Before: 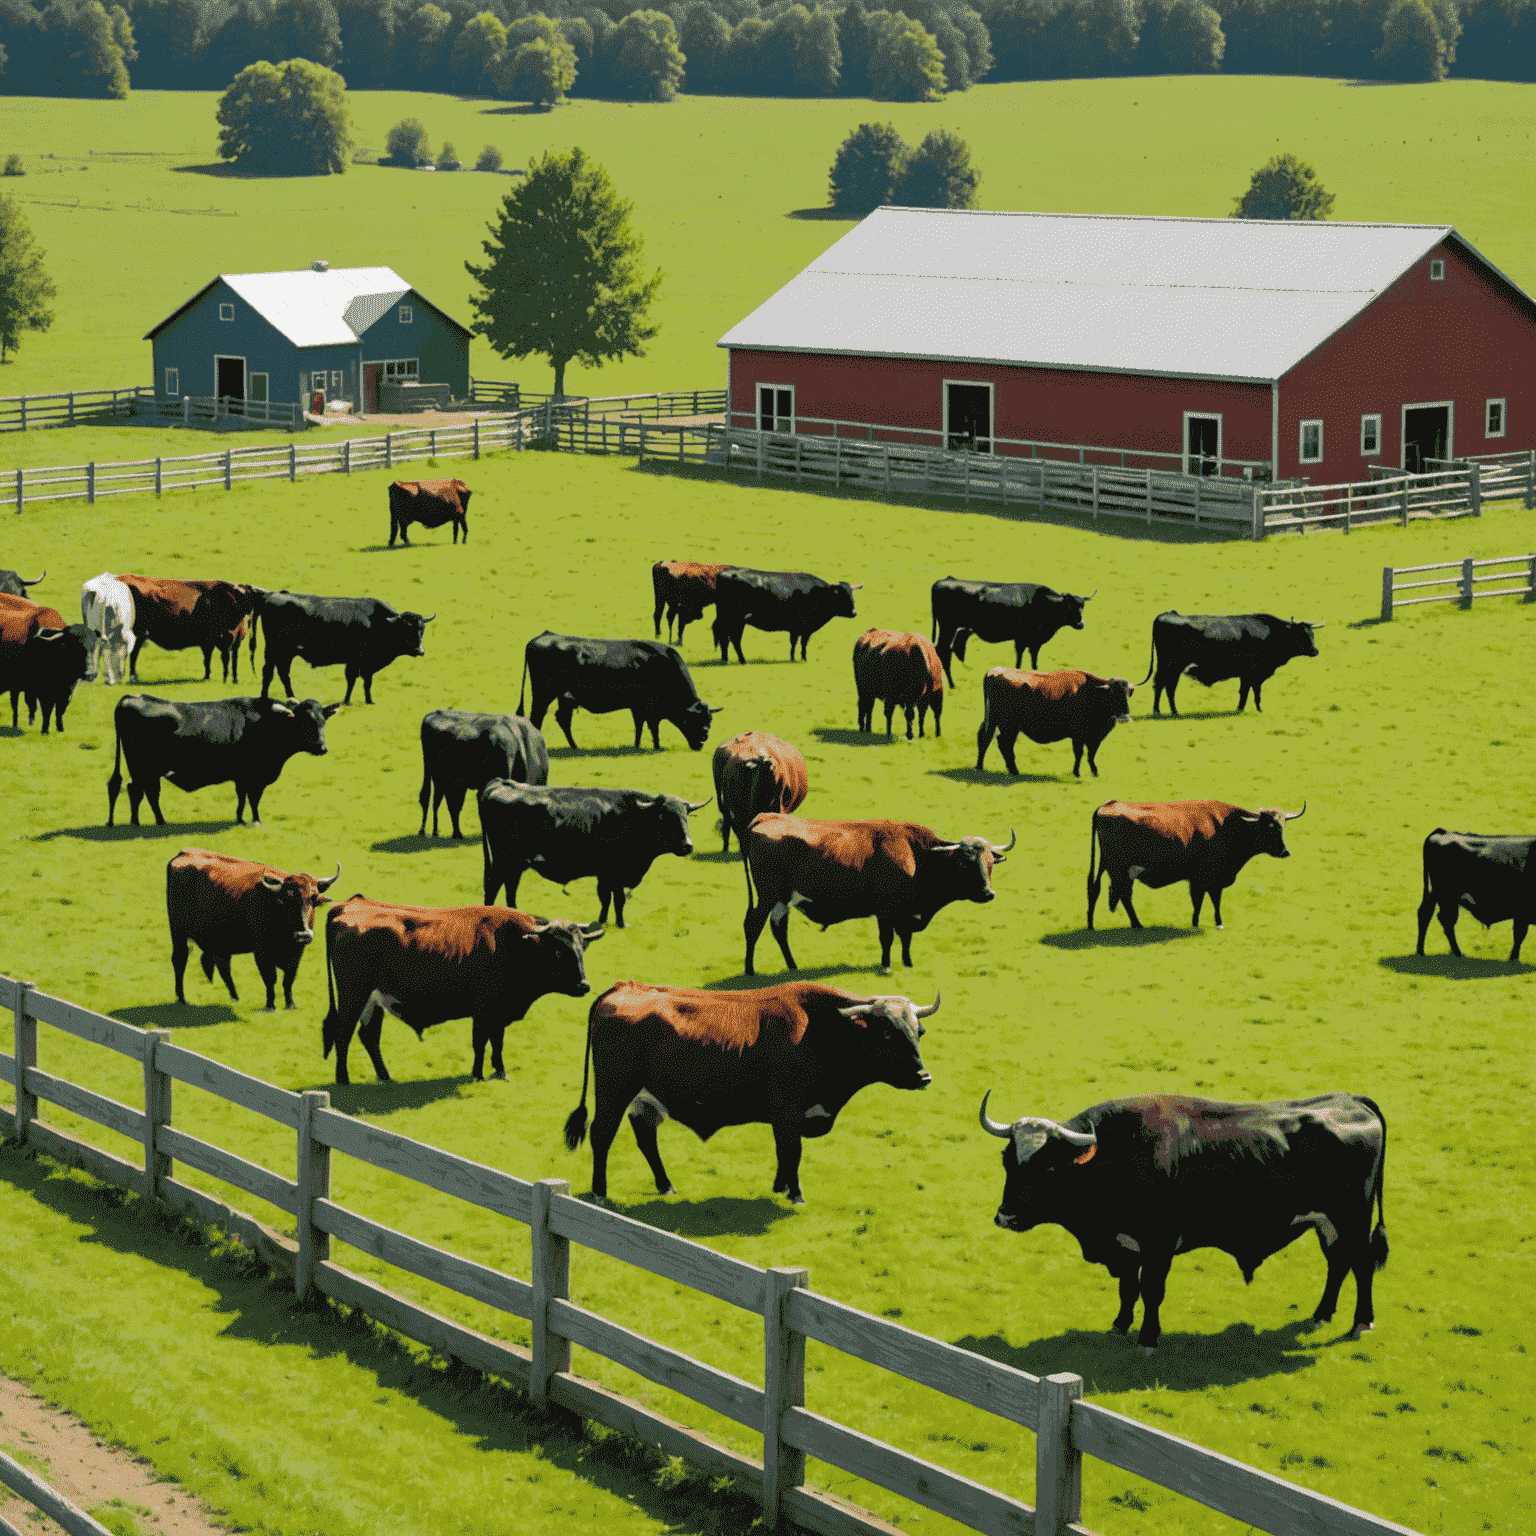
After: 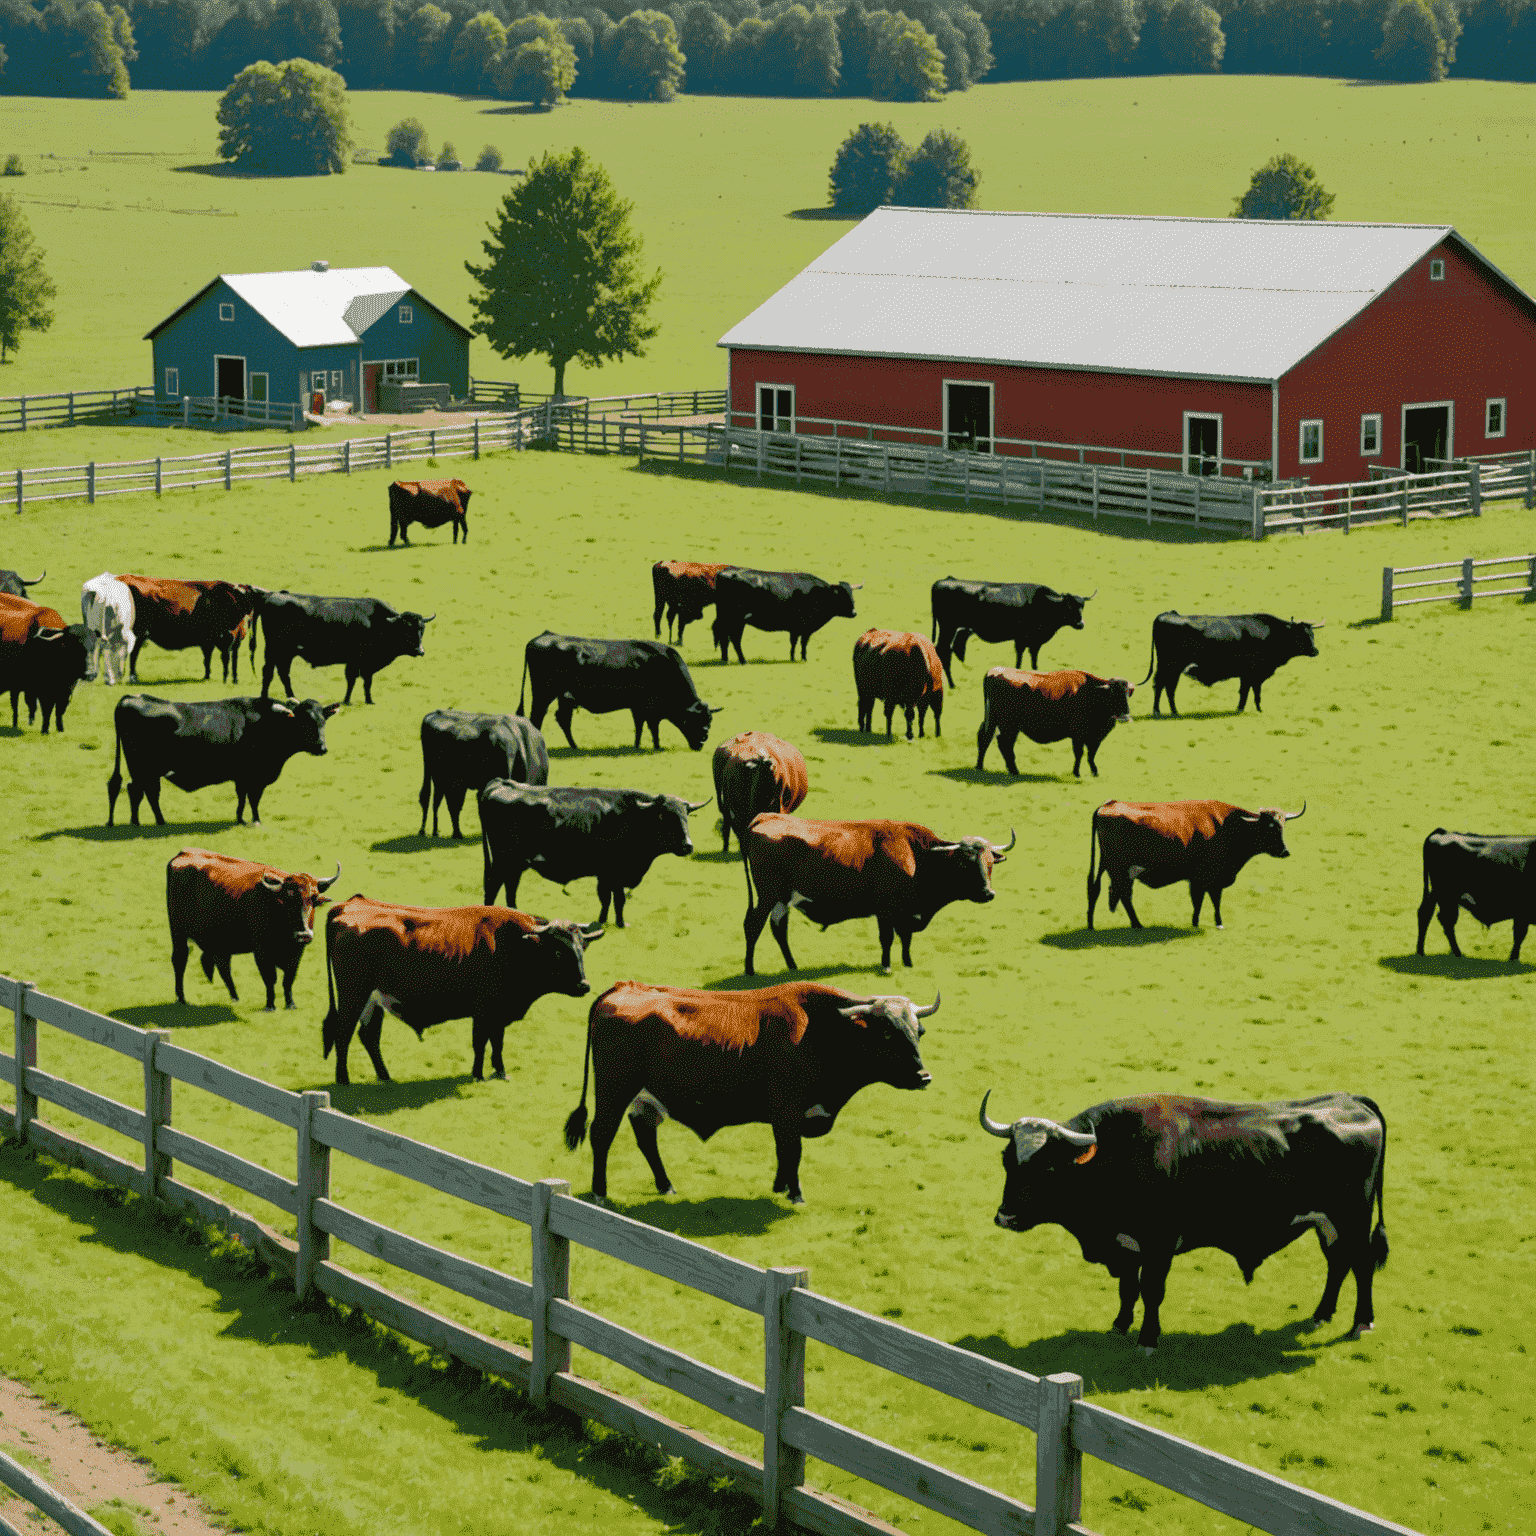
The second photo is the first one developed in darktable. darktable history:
color balance rgb: perceptual saturation grading › global saturation 25.297%, perceptual saturation grading › highlights -50.106%, perceptual saturation grading › shadows 30.902%
